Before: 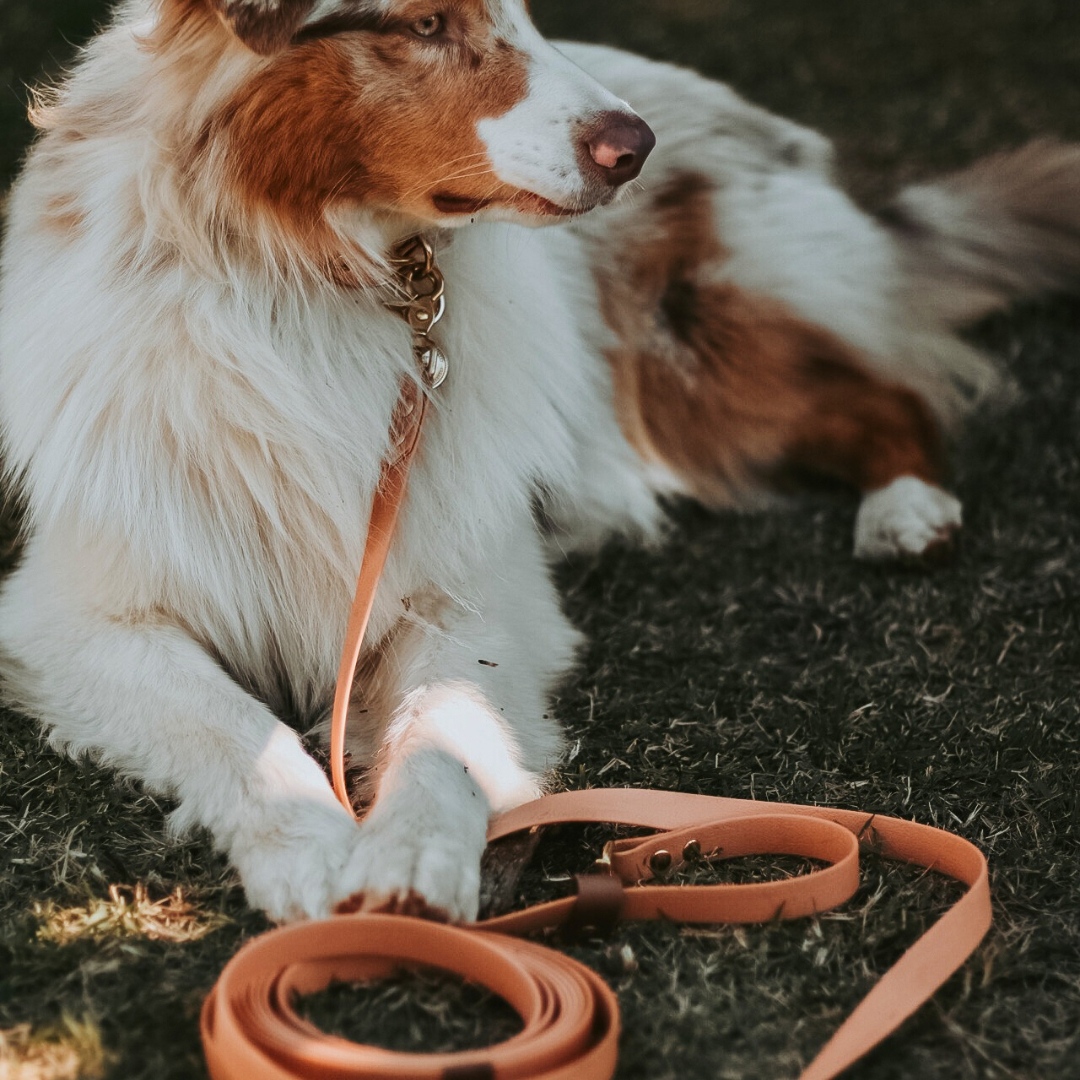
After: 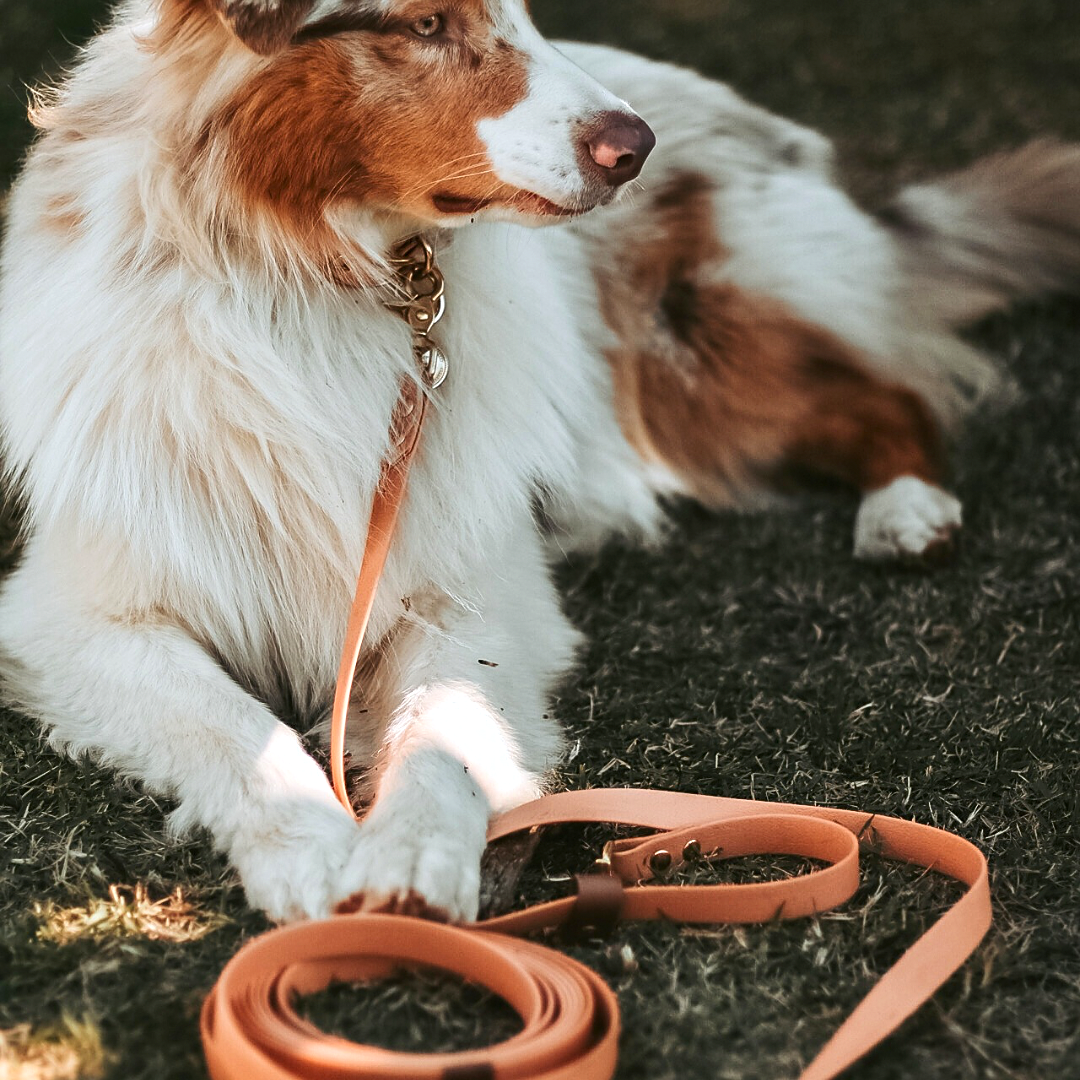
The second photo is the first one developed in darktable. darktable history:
sharpen: radius 1.559, amount 0.373, threshold 1.271
exposure: black level correction 0.001, exposure 0.5 EV, compensate exposure bias true, compensate highlight preservation false
